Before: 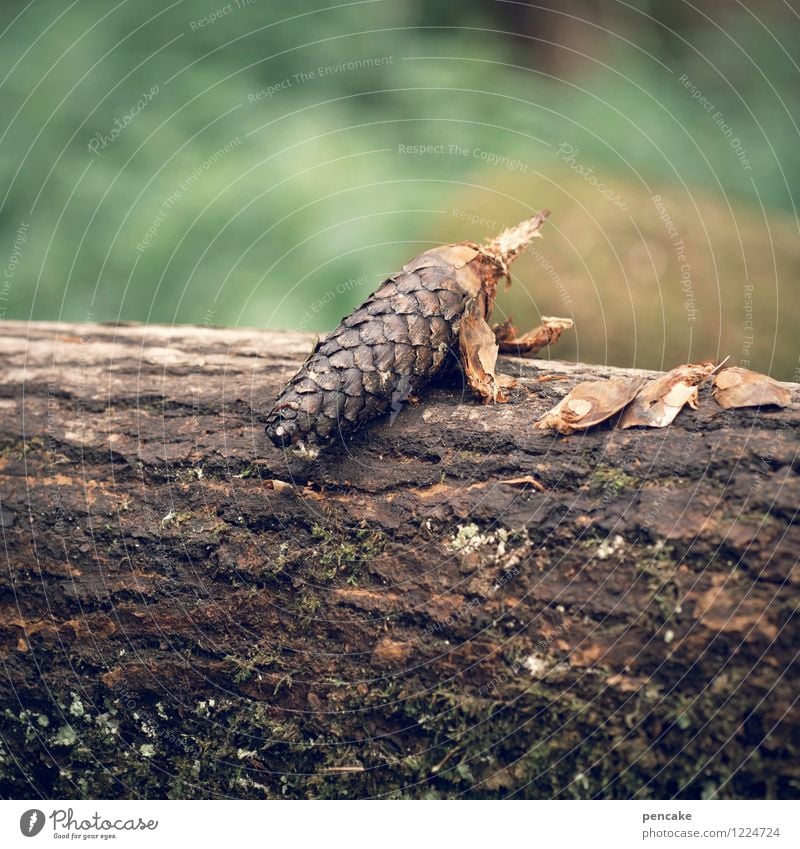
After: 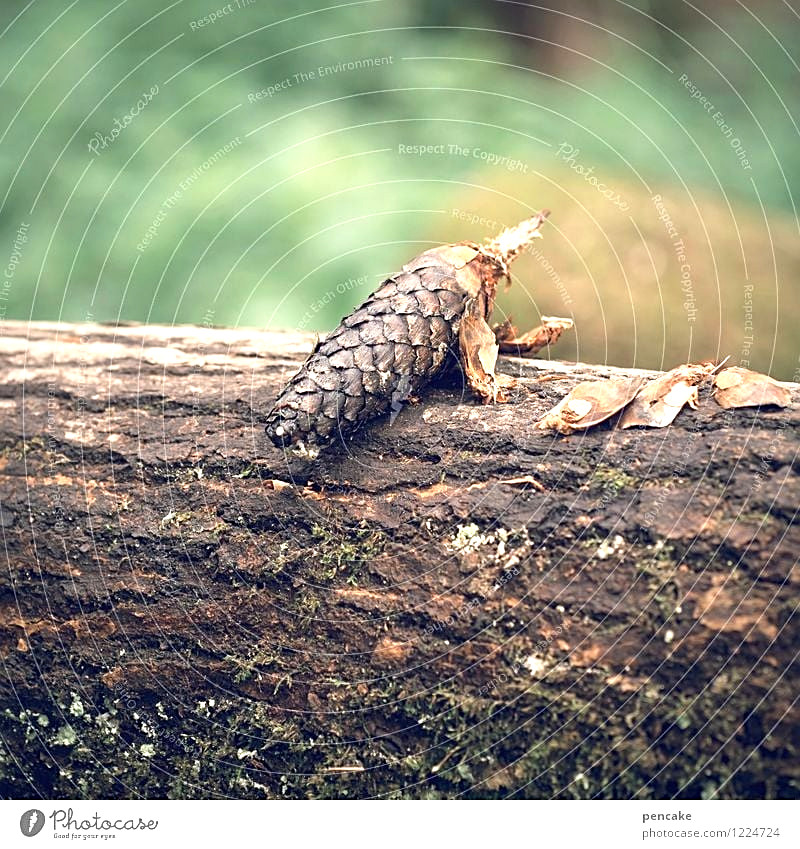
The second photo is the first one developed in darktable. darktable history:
sharpen: on, module defaults
exposure: black level correction 0, exposure 0.696 EV, compensate exposure bias true, compensate highlight preservation false
